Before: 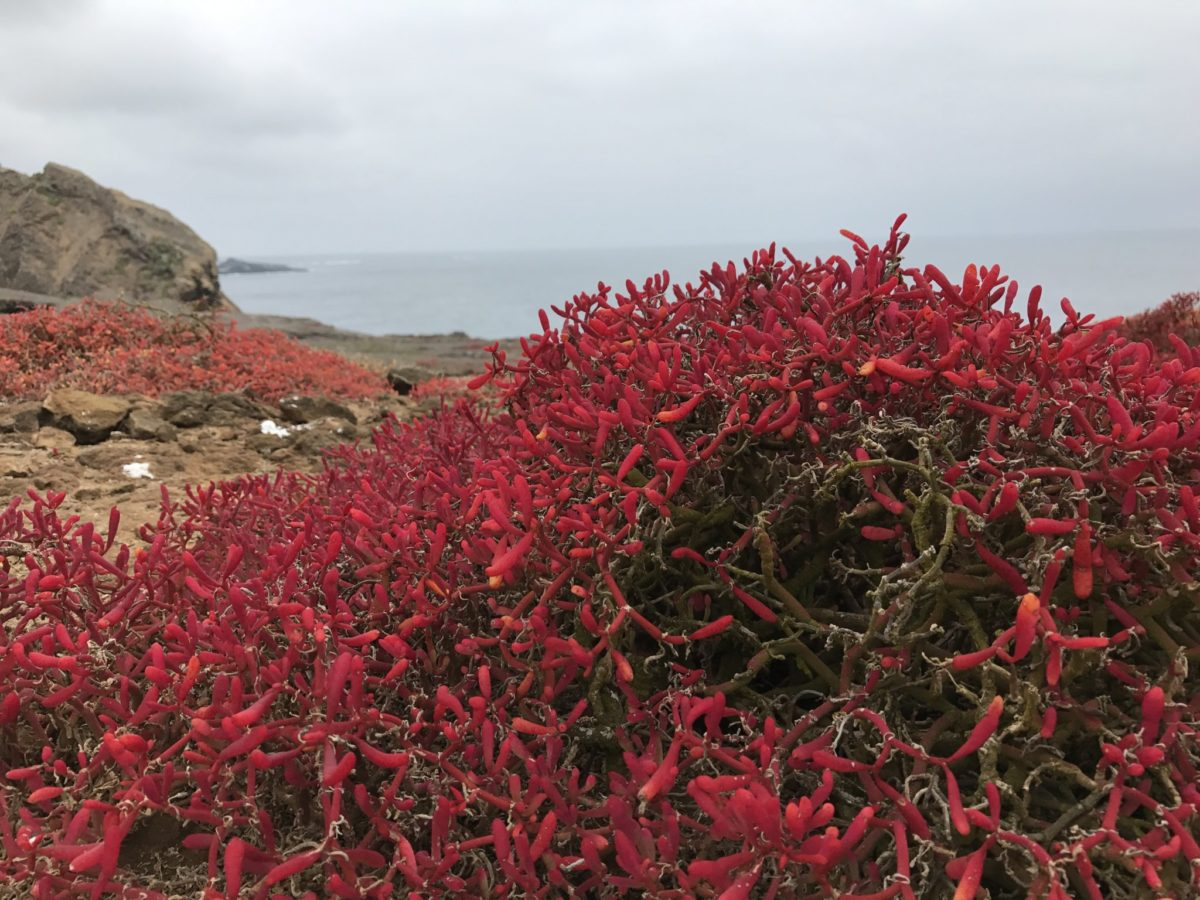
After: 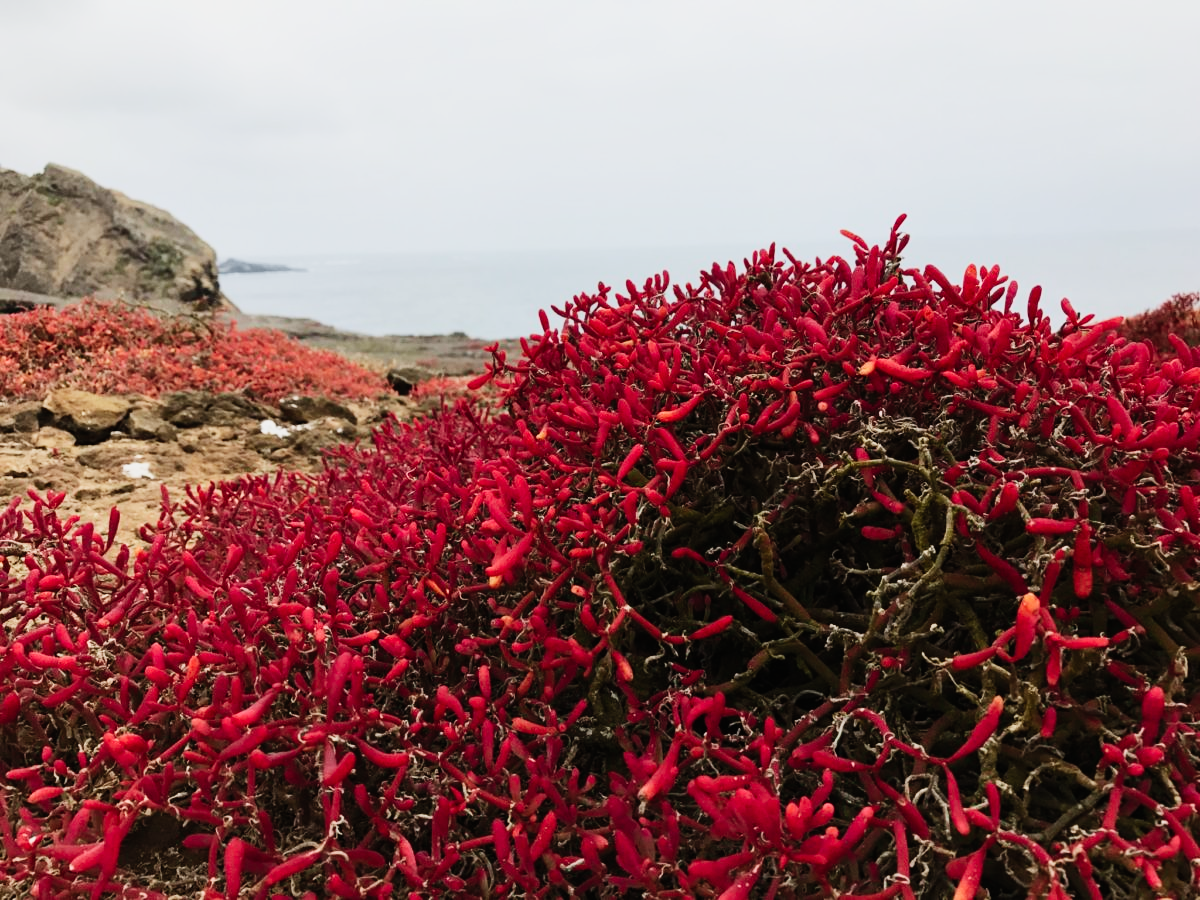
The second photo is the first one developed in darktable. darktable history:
contrast brightness saturation: contrast 0.2, brightness 0.15, saturation 0.14
sigmoid: contrast 1.7, skew -0.2, preserve hue 0%, red attenuation 0.1, red rotation 0.035, green attenuation 0.1, green rotation -0.017, blue attenuation 0.15, blue rotation -0.052, base primaries Rec2020
rotate and perspective: automatic cropping off
